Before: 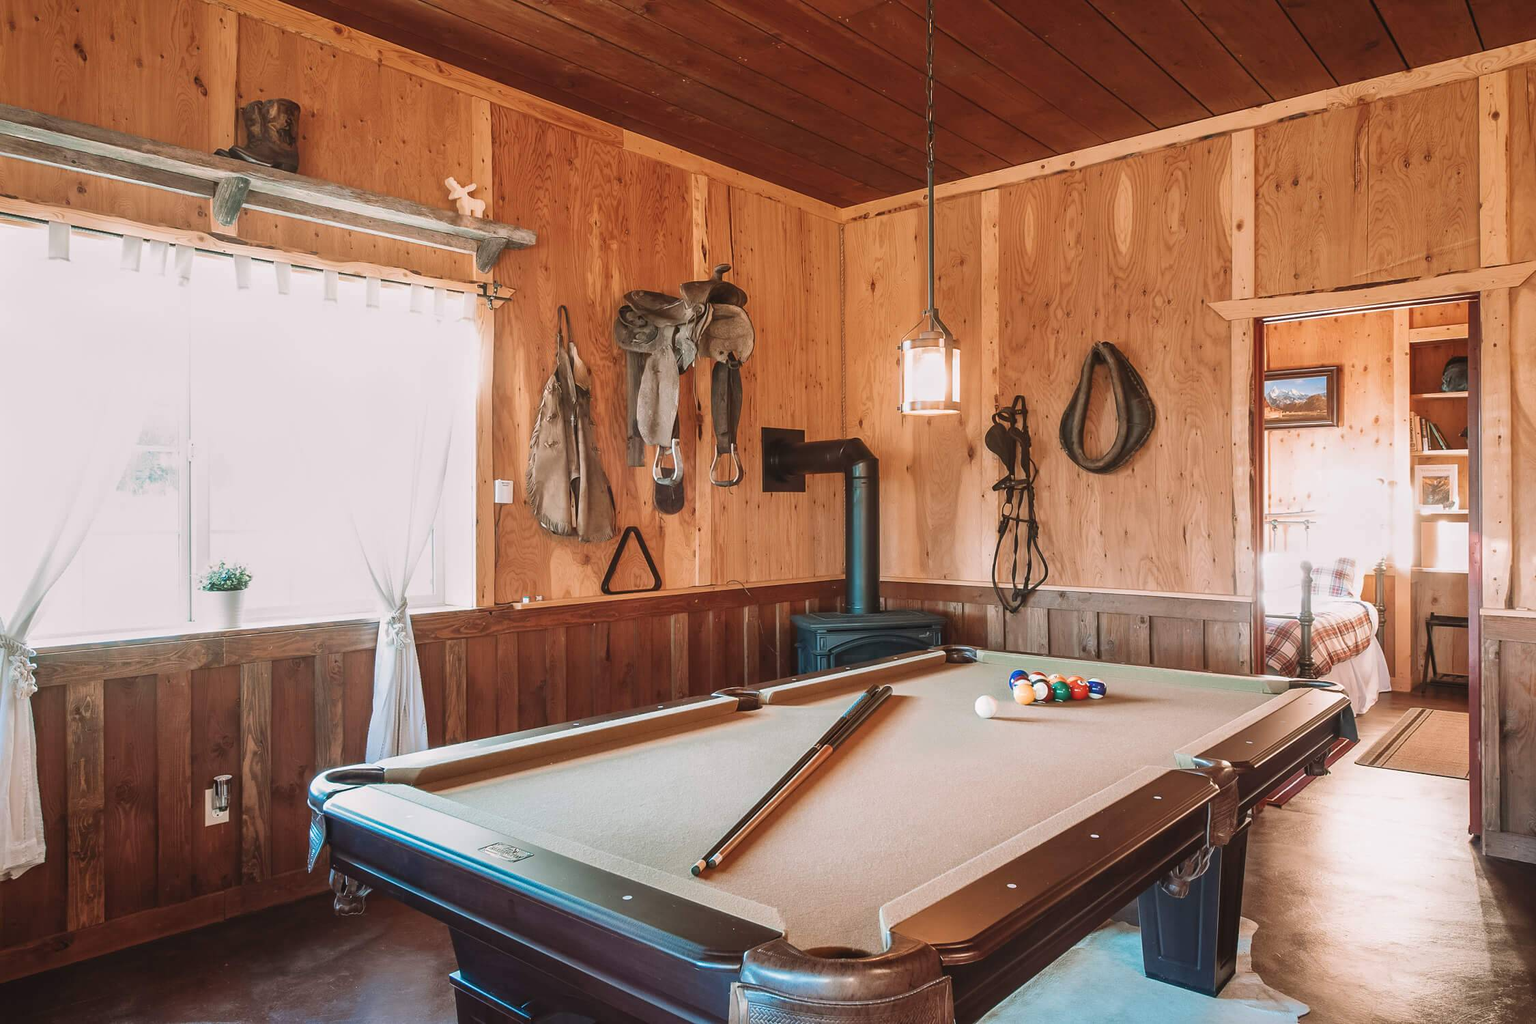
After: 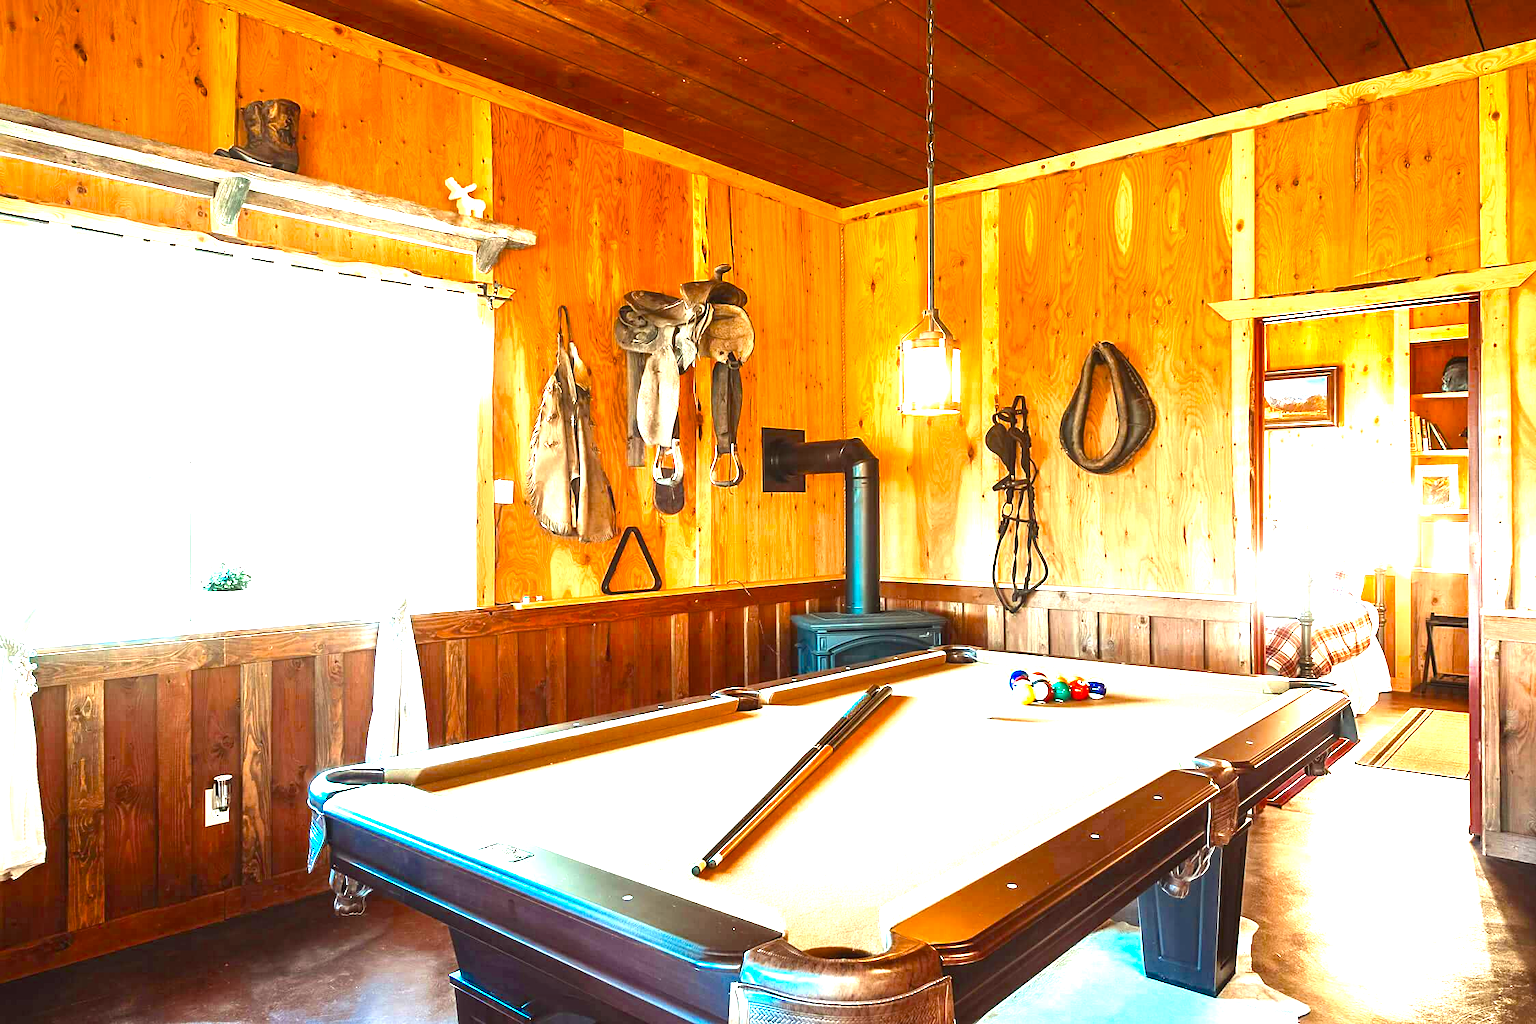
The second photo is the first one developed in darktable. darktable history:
sharpen: amount 0.206
color correction: highlights a* -8.31, highlights b* 3.26
exposure: black level correction 0.001, exposure 1.12 EV, compensate exposure bias true, compensate highlight preservation false
color balance rgb: highlights gain › chroma 0.113%, highlights gain › hue 332.32°, linear chroma grading › global chroma 14.713%, perceptual saturation grading › global saturation 19.457%, perceptual brilliance grading › global brilliance 24.904%, global vibrance 9.688%, contrast 14.913%, saturation formula JzAzBz (2021)
